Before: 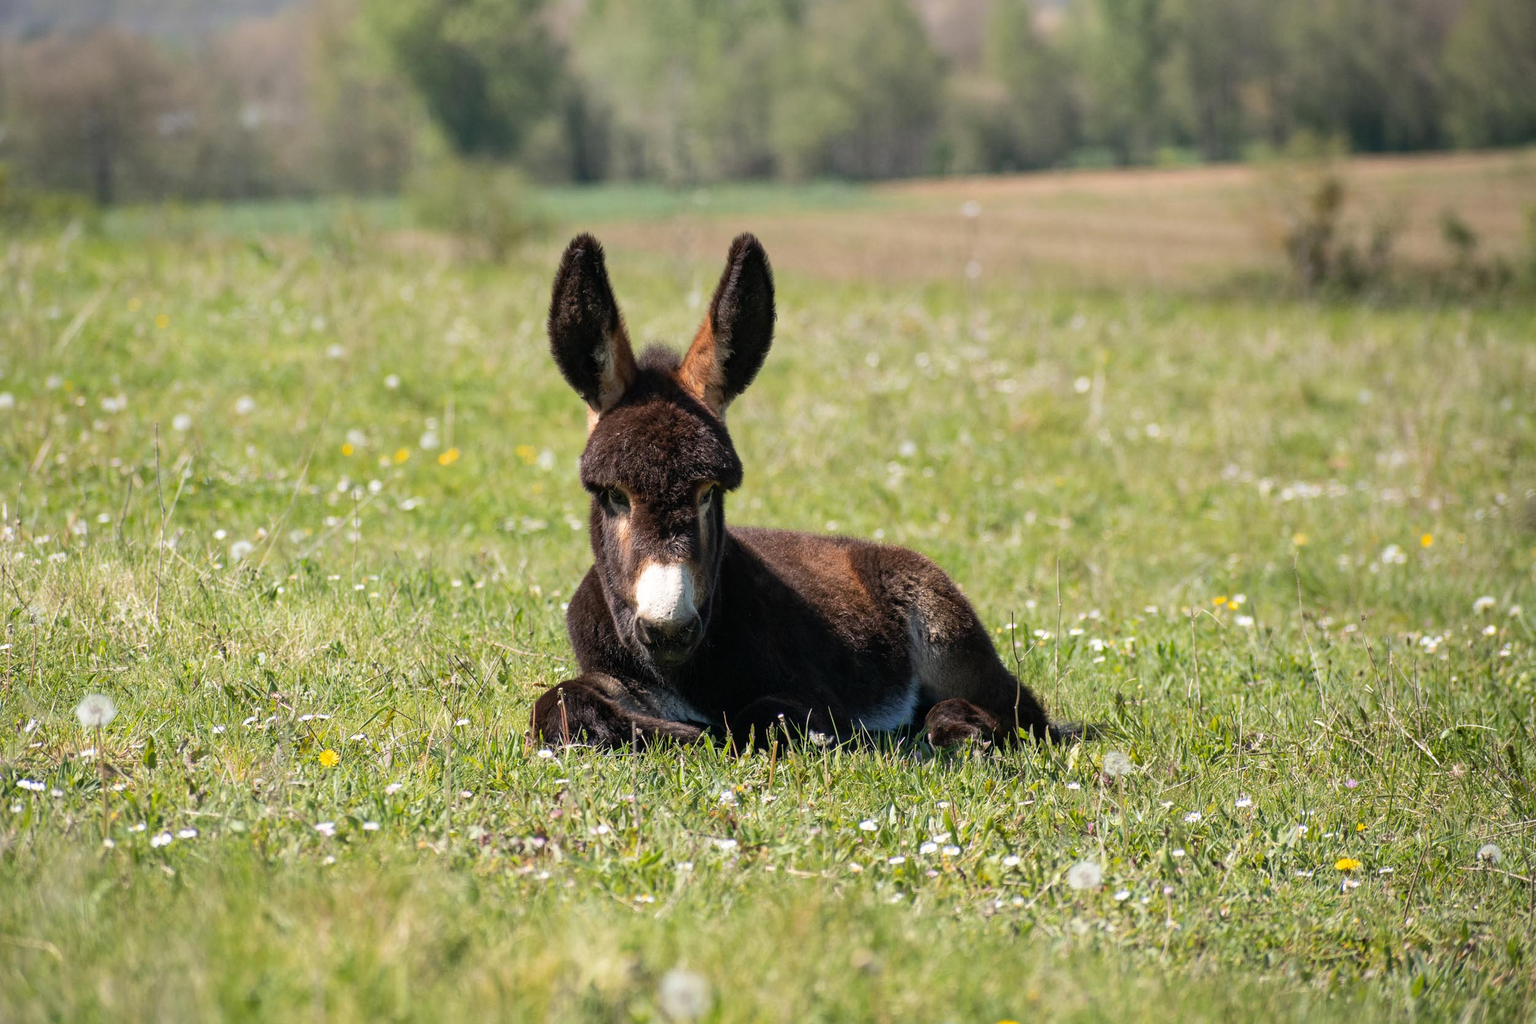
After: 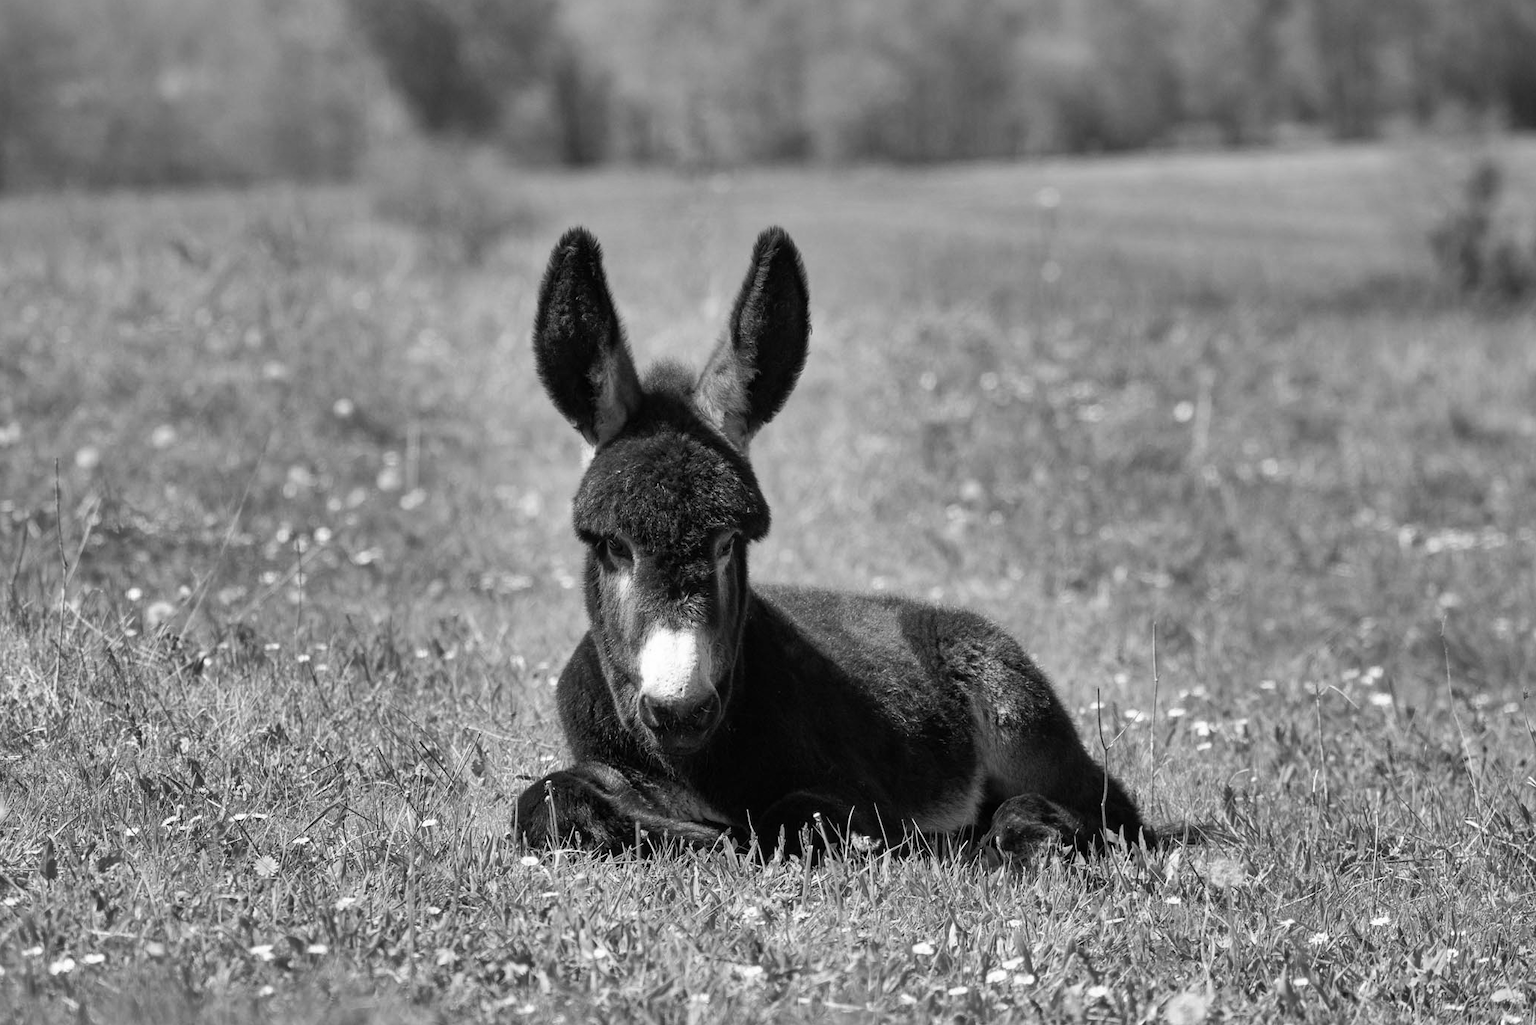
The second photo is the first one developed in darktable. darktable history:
monochrome: on, module defaults
crop and rotate: left 7.196%, top 4.574%, right 10.605%, bottom 13.178%
shadows and highlights: shadows 24.5, highlights -78.15, soften with gaussian
